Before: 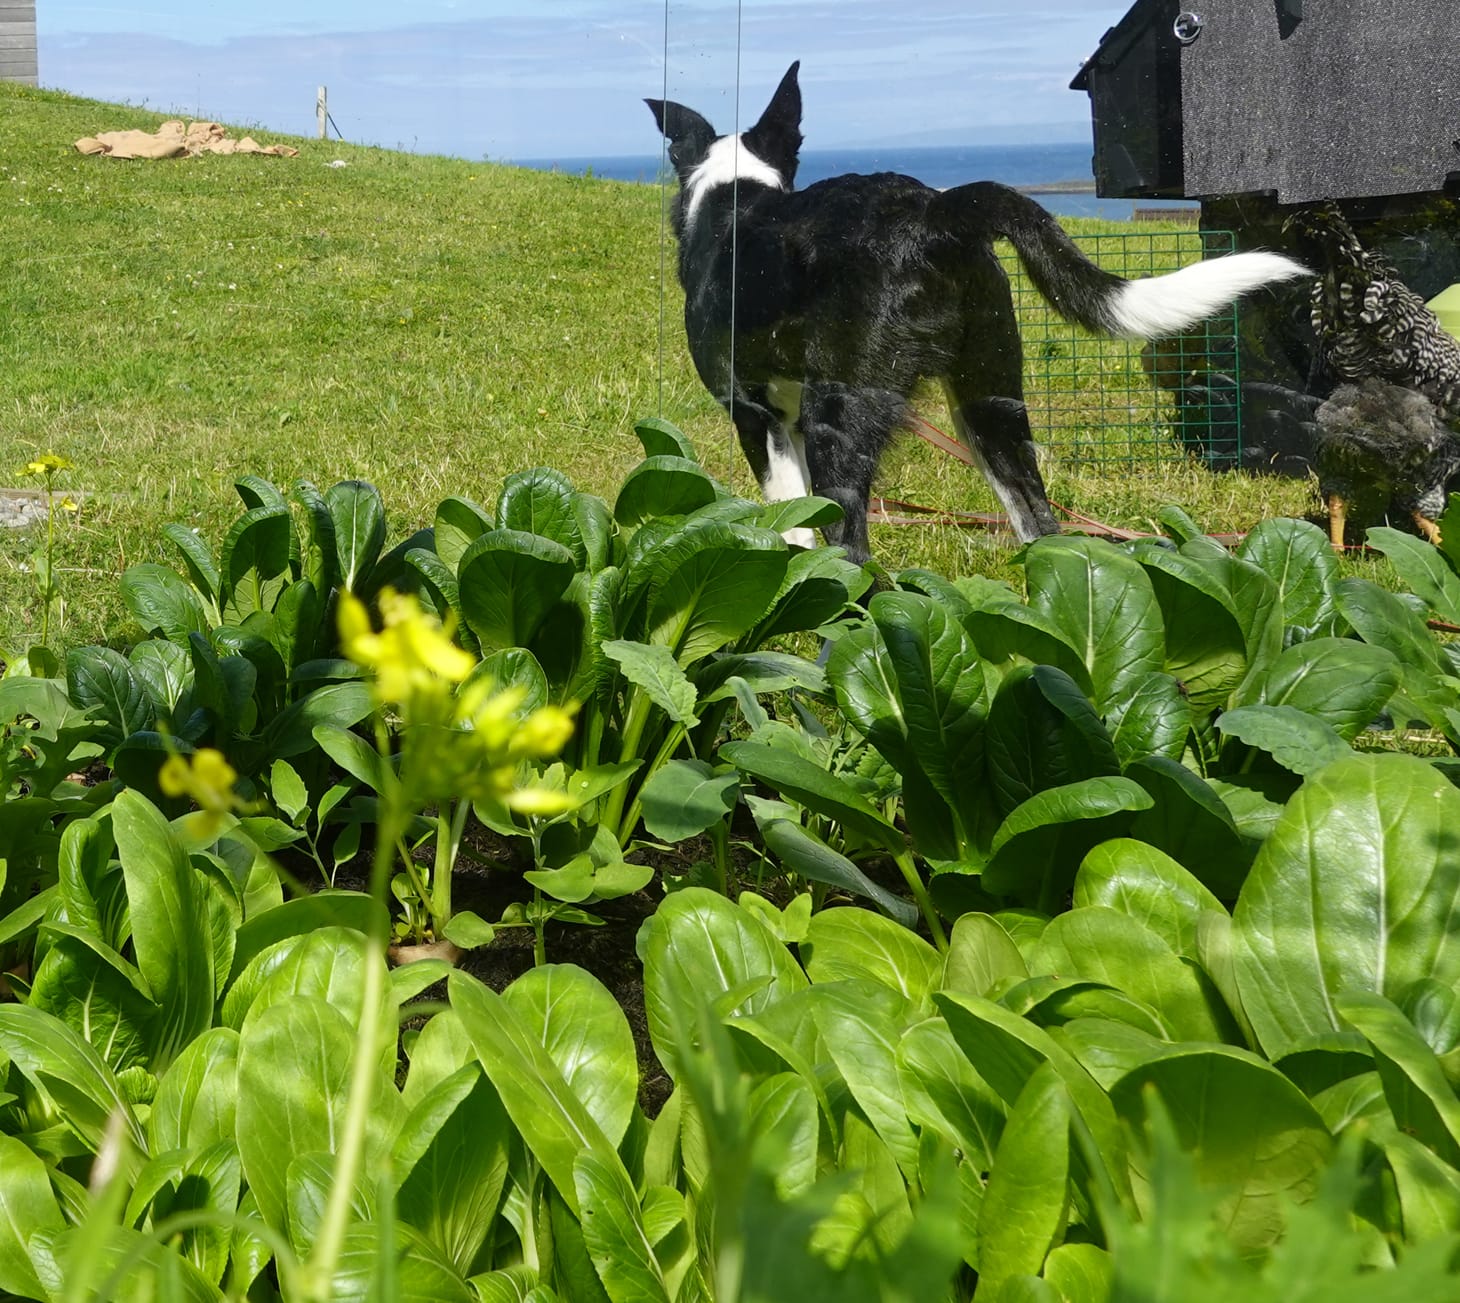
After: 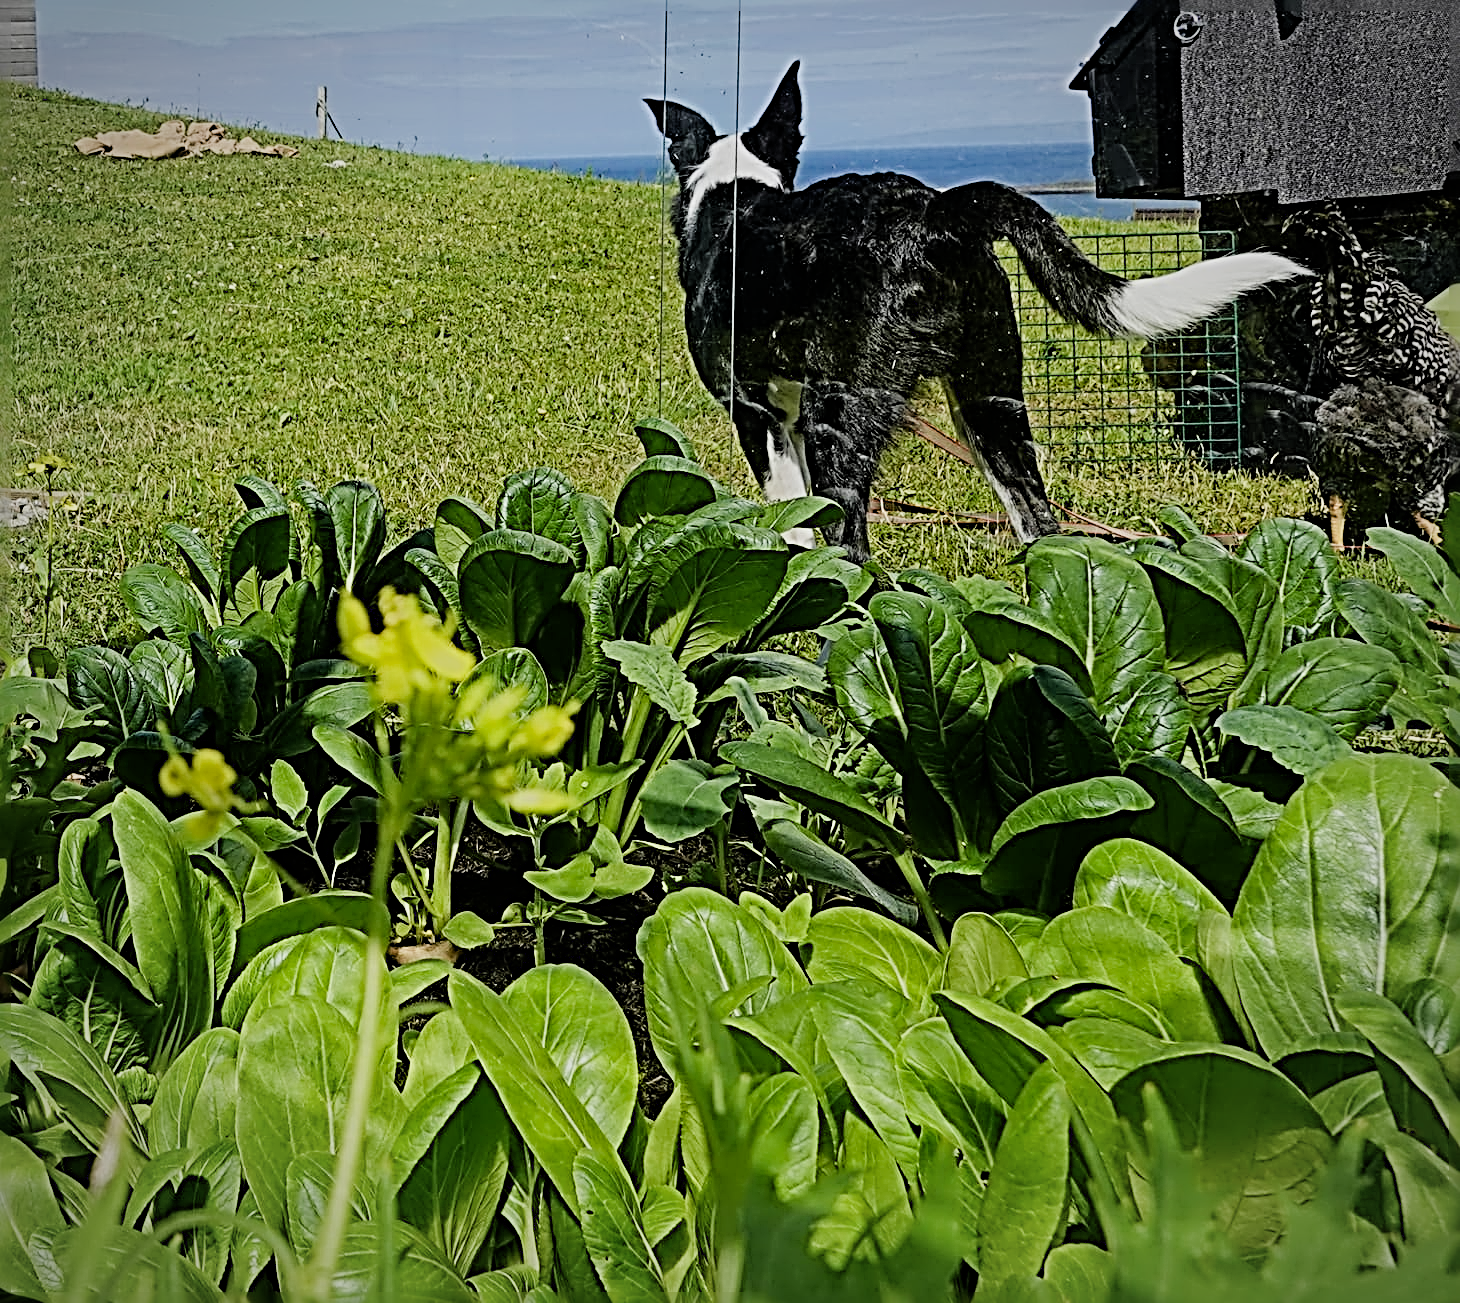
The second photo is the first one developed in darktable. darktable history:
haze removal: compatibility mode true, adaptive false
vignetting: brightness -0.424, saturation -0.197, automatic ratio true, unbound false
sharpen: radius 4.053, amount 1.998
filmic rgb: black relative exposure -6.93 EV, white relative exposure 5.69 EV, threshold 5.98 EV, hardness 2.84, enable highlight reconstruction true
